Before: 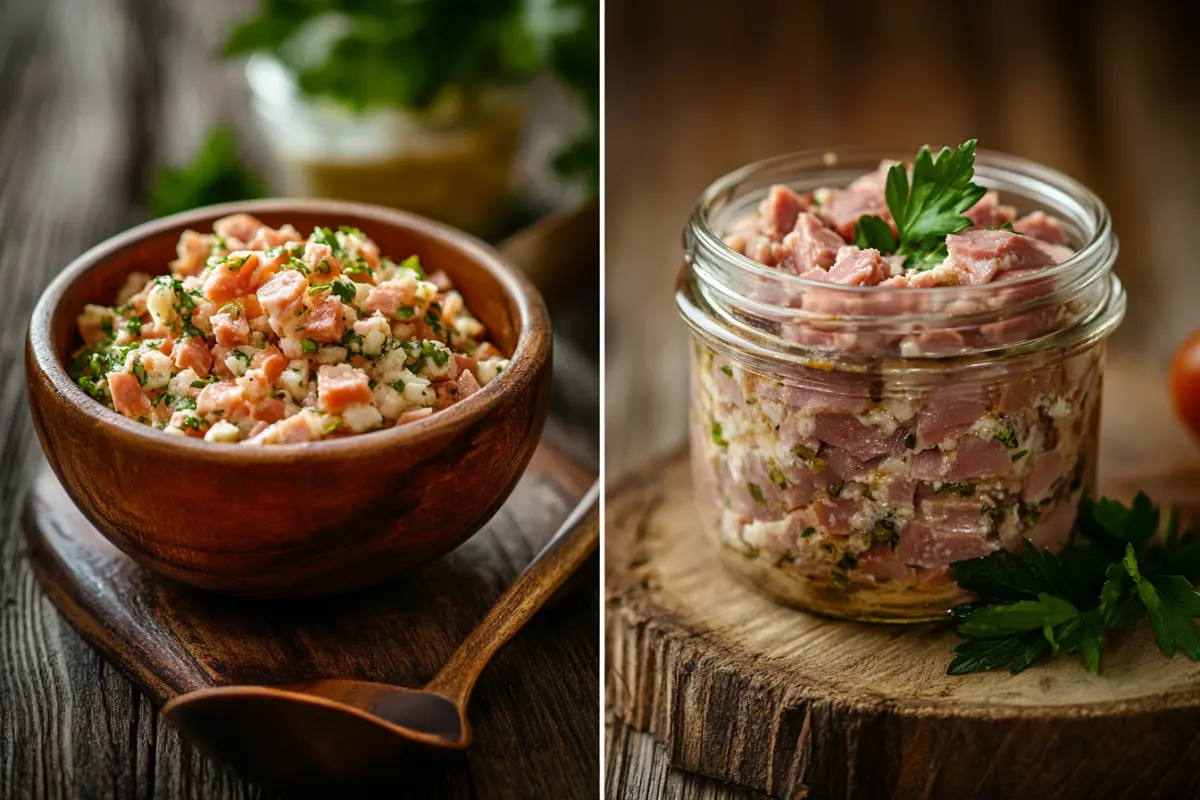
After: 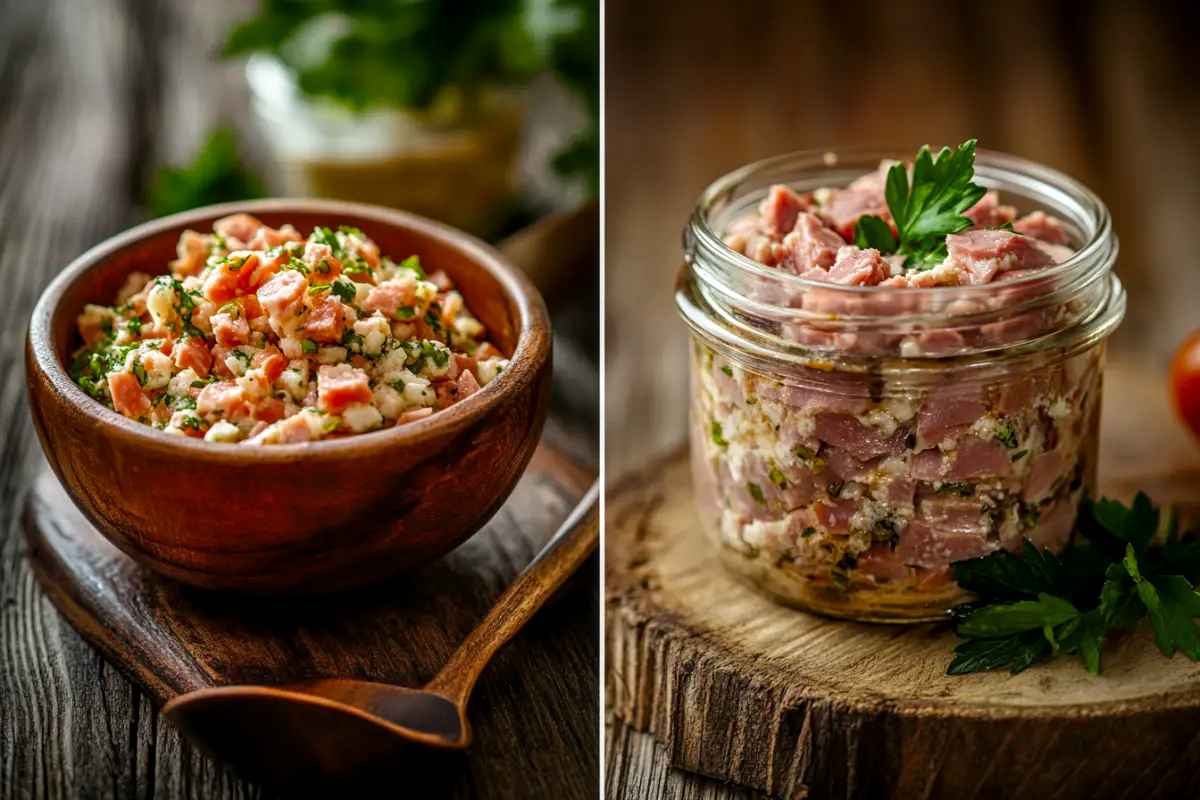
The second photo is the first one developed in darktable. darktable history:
vibrance: vibrance 78%
local contrast: on, module defaults
